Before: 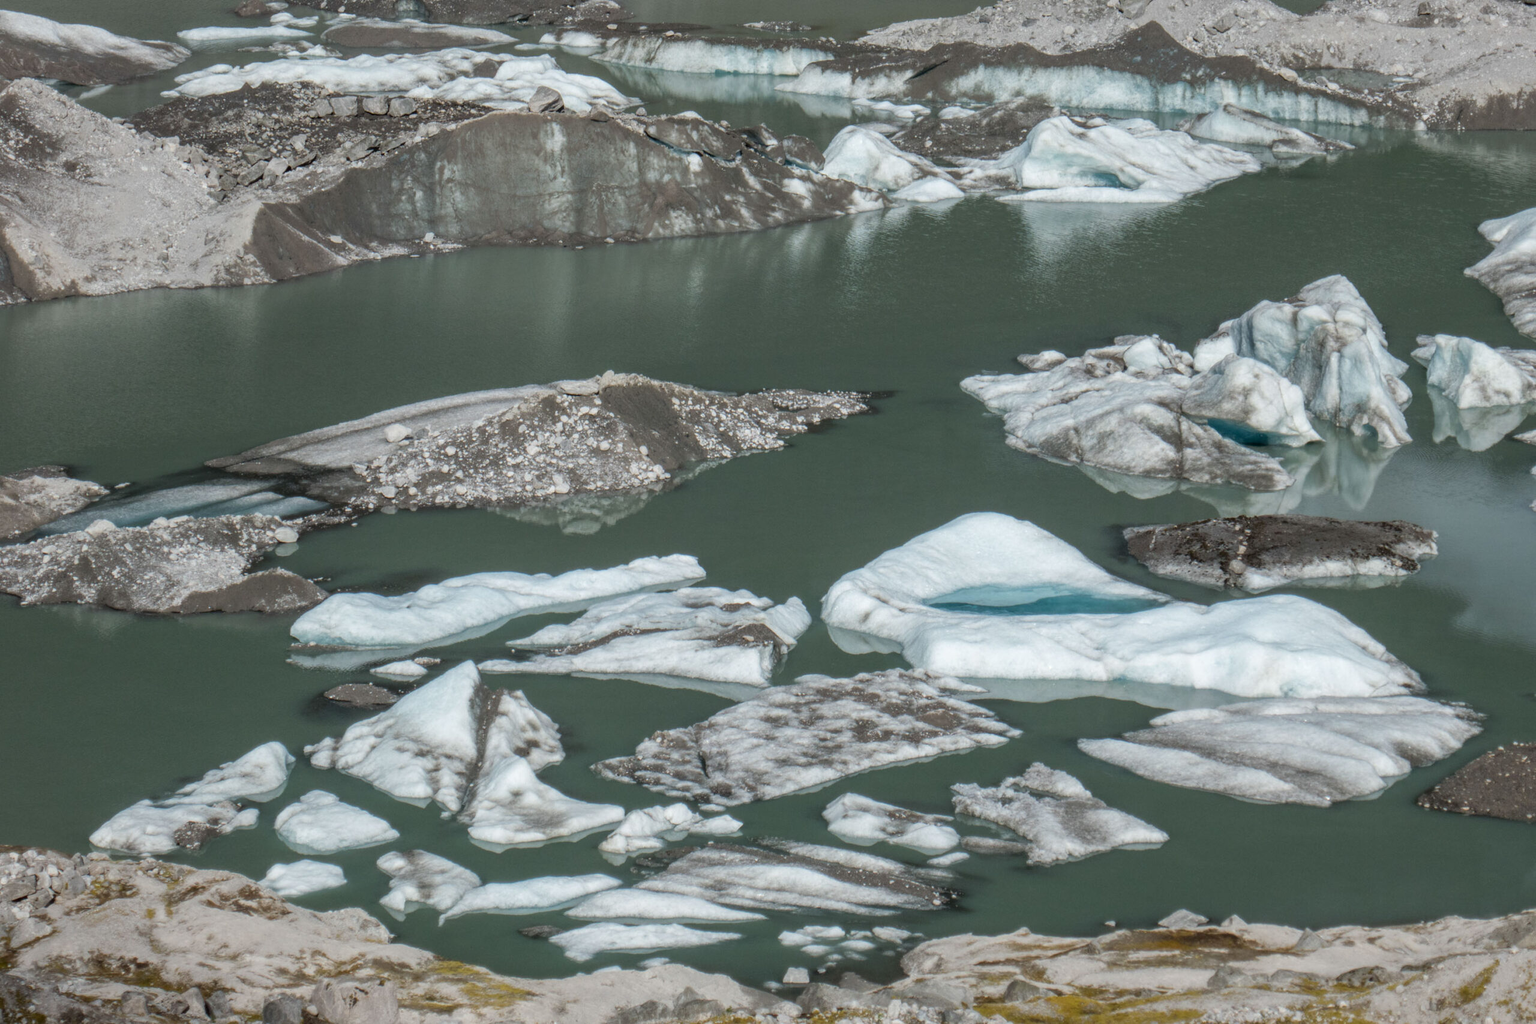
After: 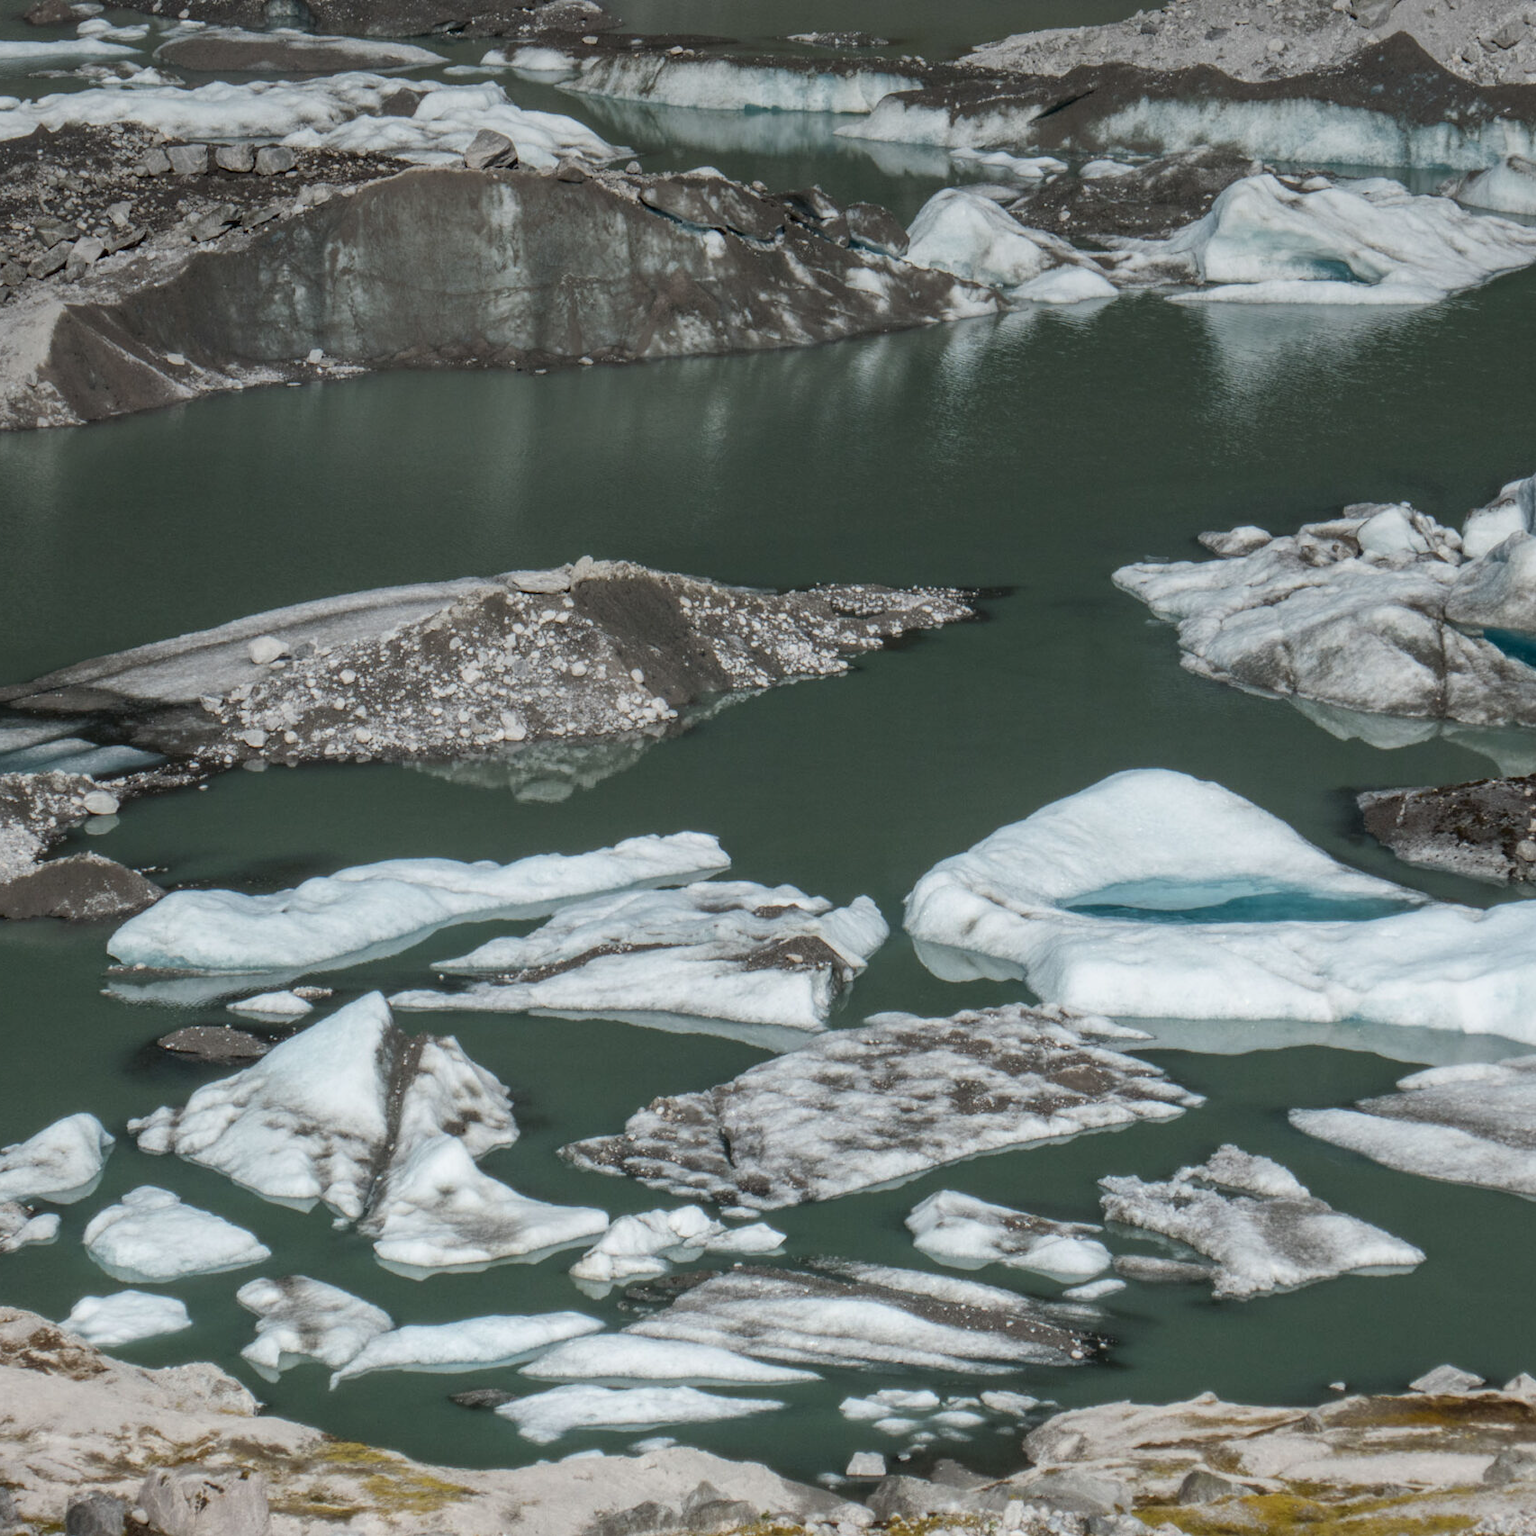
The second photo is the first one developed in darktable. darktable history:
crop and rotate: left 14.292%, right 19.041%
contrast brightness saturation: contrast 0.14
graduated density: on, module defaults
